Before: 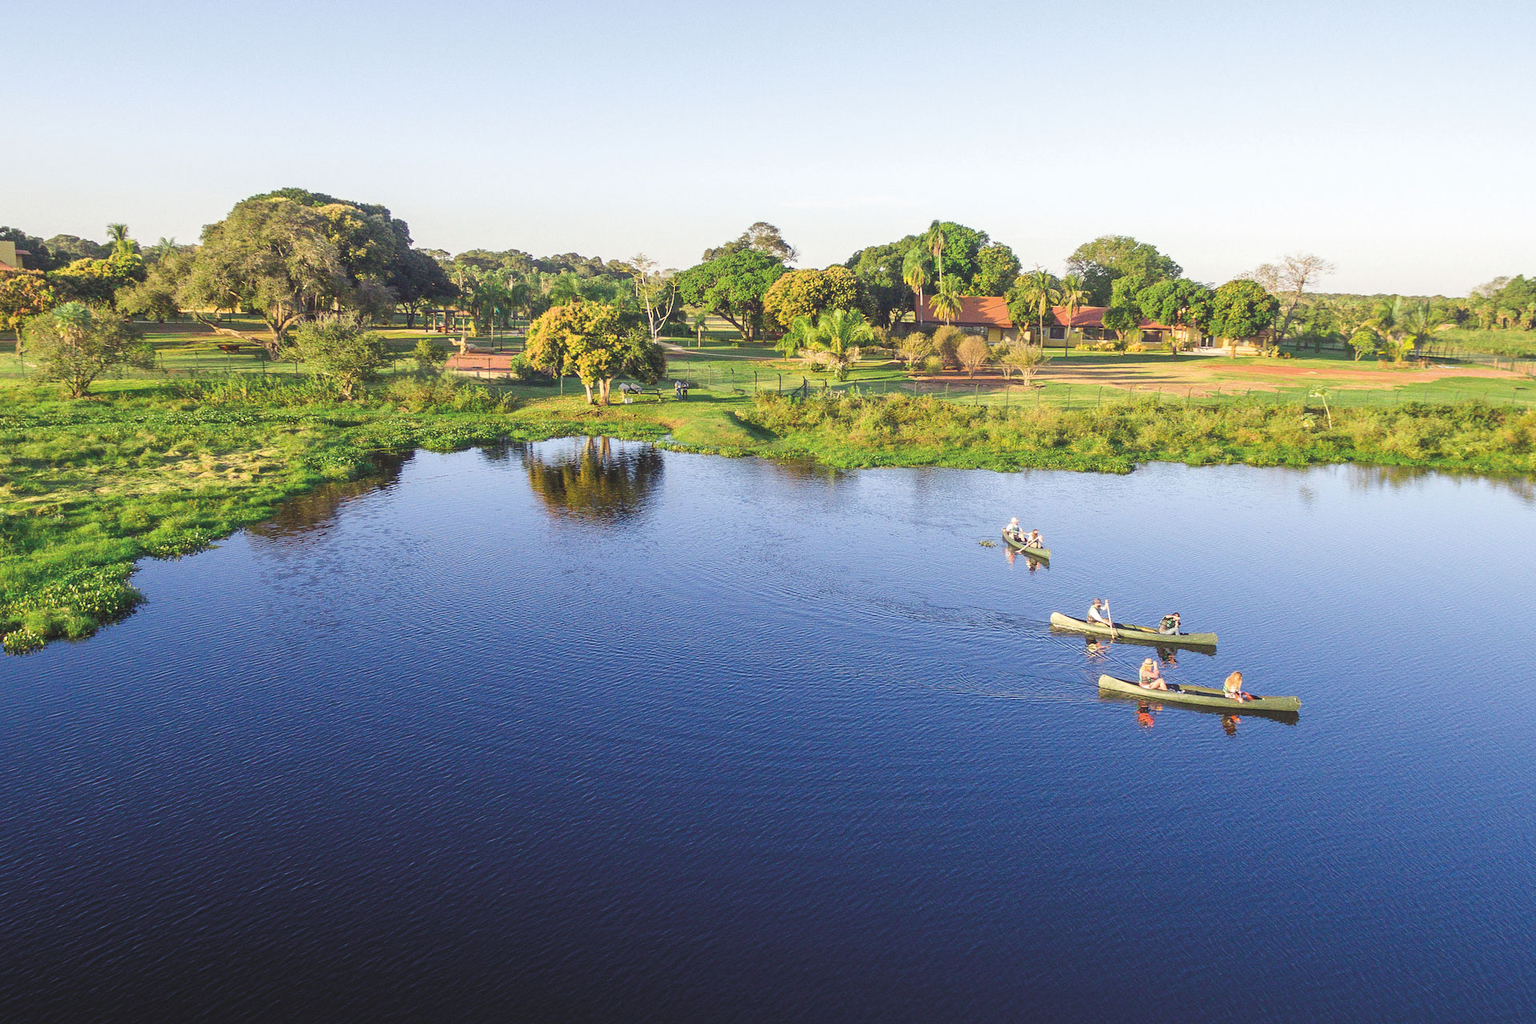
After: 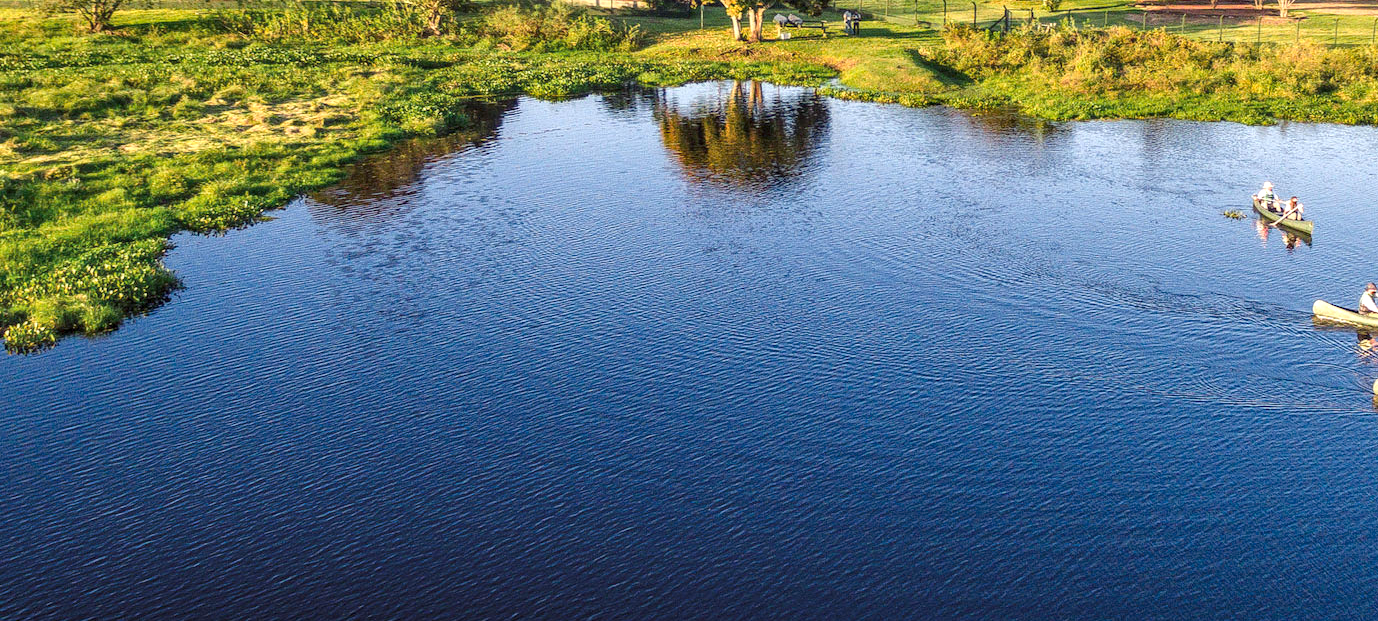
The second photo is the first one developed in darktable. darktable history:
color zones: curves: ch1 [(0.235, 0.558) (0.75, 0.5)]; ch2 [(0.25, 0.462) (0.749, 0.457)]
local contrast: detail 150%
crop: top 36.358%, right 28.203%, bottom 14.596%
haze removal: strength 0.252, distance 0.252, compatibility mode true, adaptive false
